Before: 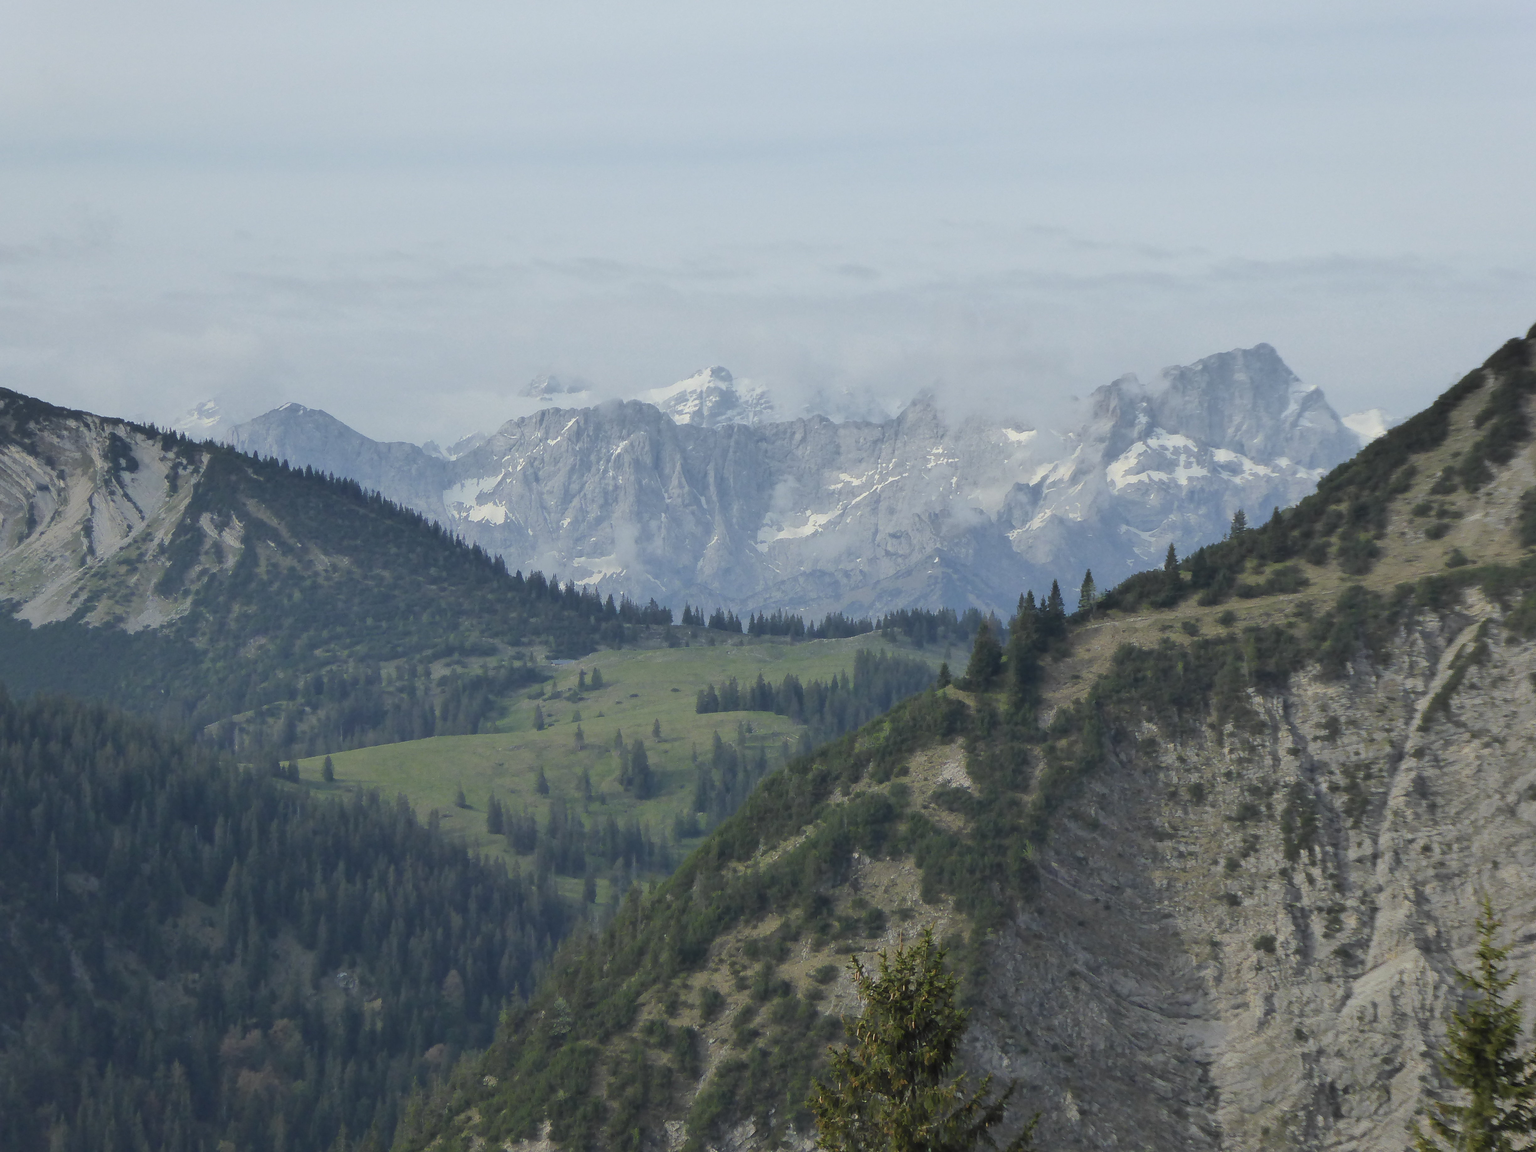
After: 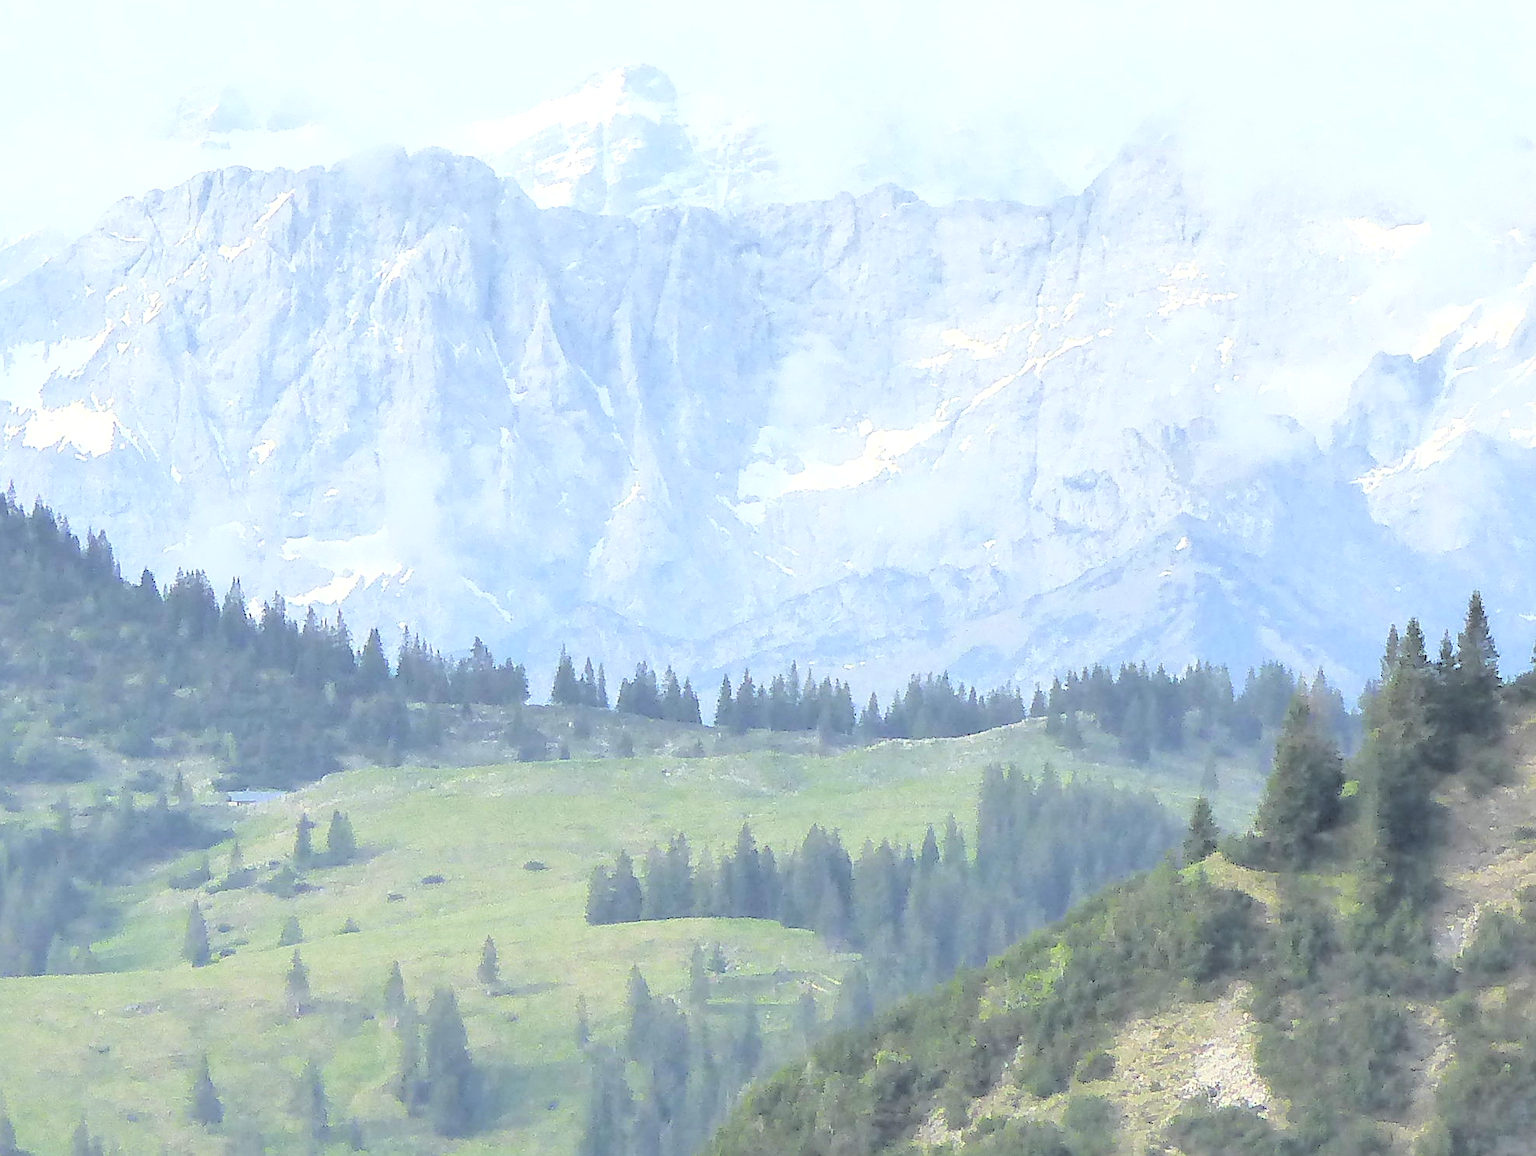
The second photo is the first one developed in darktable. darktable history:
sharpen: on, module defaults
crop: left 29.918%, top 29.571%, right 29.694%, bottom 29.882%
base curve: curves: ch0 [(0, 0) (0.028, 0.03) (0.121, 0.232) (0.46, 0.748) (0.859, 0.968) (1, 1)]
exposure: black level correction -0.005, exposure 1.004 EV, compensate exposure bias true, compensate highlight preservation false
tone curve: curves: ch0 [(0, 0) (0.003, 0.001) (0.011, 0.002) (0.025, 0.007) (0.044, 0.015) (0.069, 0.022) (0.1, 0.03) (0.136, 0.056) (0.177, 0.115) (0.224, 0.177) (0.277, 0.244) (0.335, 0.322) (0.399, 0.398) (0.468, 0.471) (0.543, 0.545) (0.623, 0.614) (0.709, 0.685) (0.801, 0.765) (0.898, 0.867) (1, 1)], color space Lab, independent channels, preserve colors none
